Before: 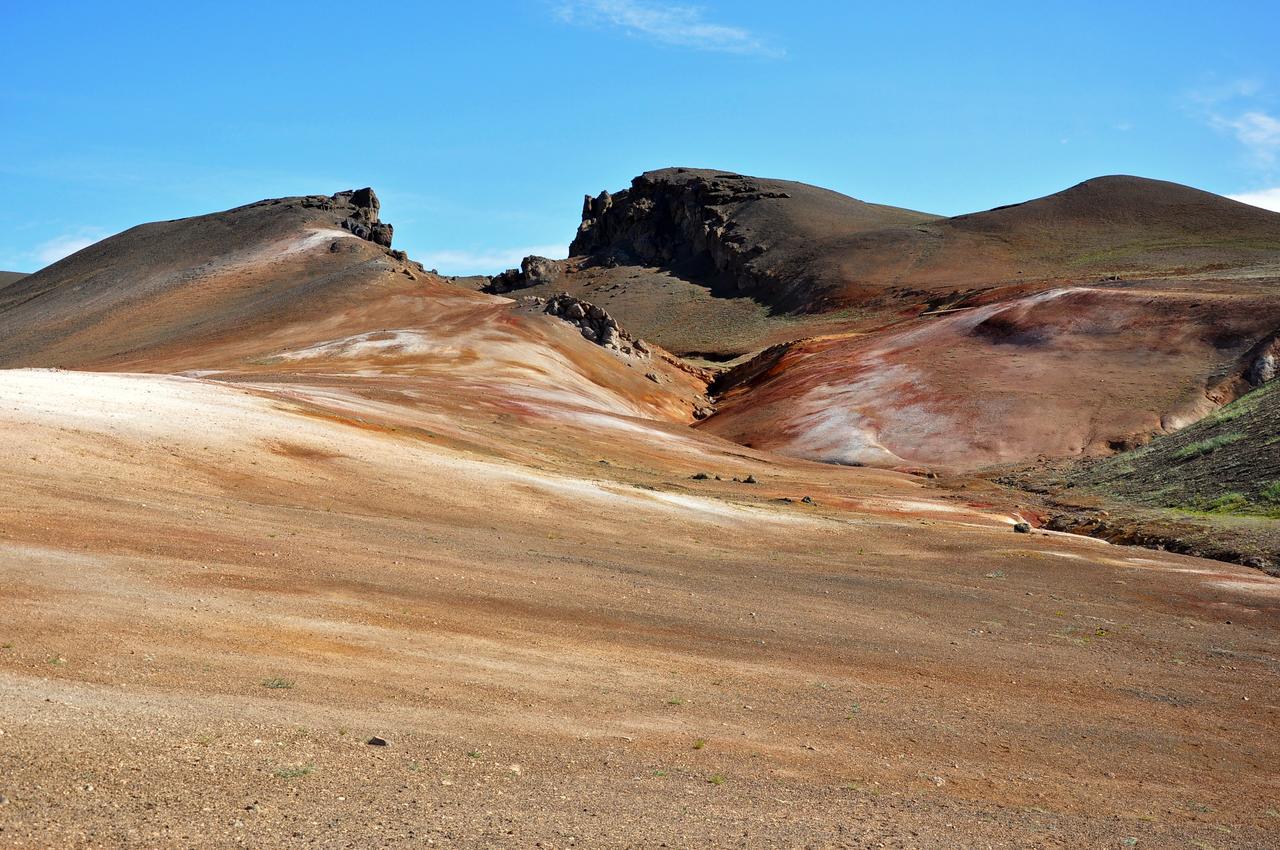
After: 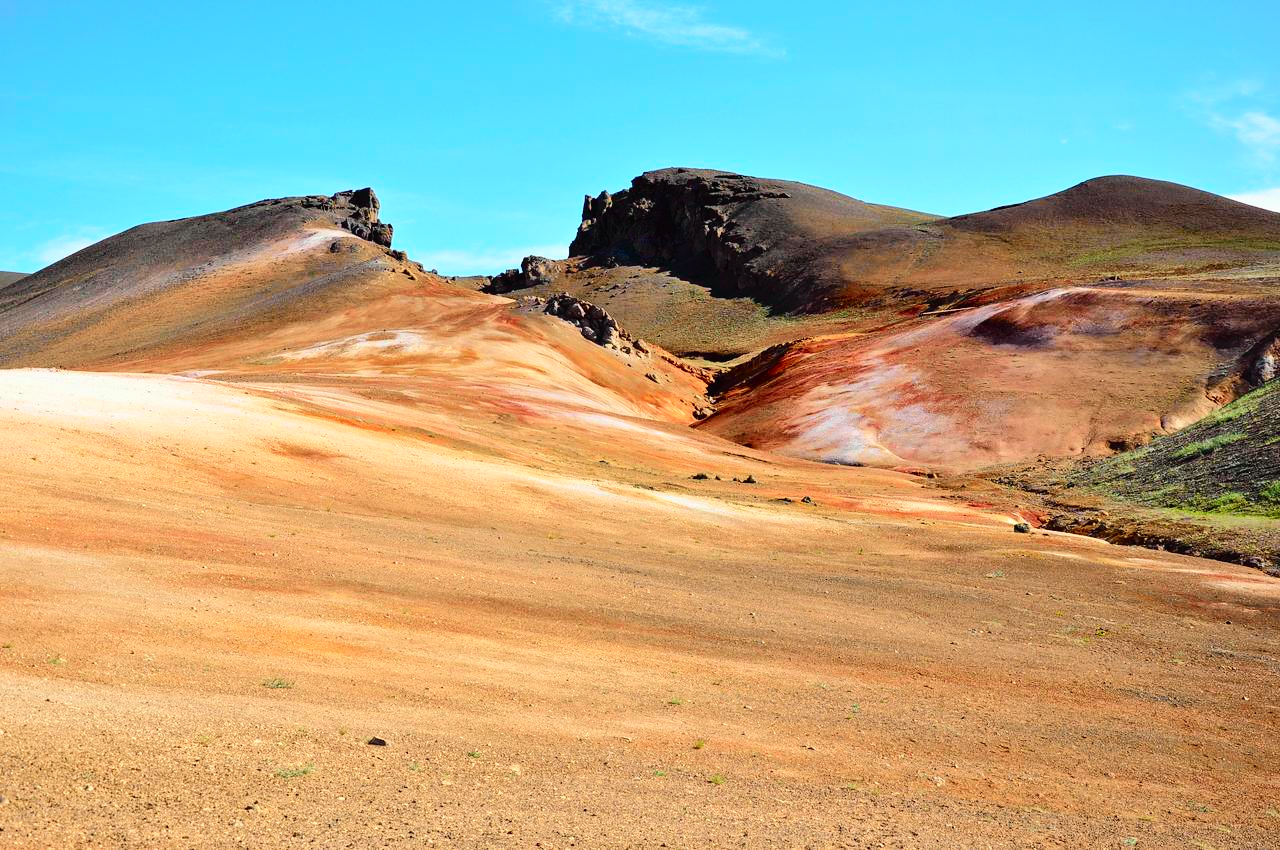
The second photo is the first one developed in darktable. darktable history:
tone curve: curves: ch0 [(0, 0.014) (0.12, 0.096) (0.386, 0.49) (0.54, 0.684) (0.751, 0.855) (0.89, 0.943) (0.998, 0.989)]; ch1 [(0, 0) (0.133, 0.099) (0.437, 0.41) (0.5, 0.5) (0.517, 0.536) (0.548, 0.575) (0.582, 0.631) (0.627, 0.688) (0.836, 0.868) (1, 1)]; ch2 [(0, 0) (0.374, 0.341) (0.456, 0.443) (0.478, 0.49) (0.501, 0.5) (0.528, 0.538) (0.55, 0.6) (0.572, 0.63) (0.702, 0.765) (1, 1)], color space Lab, independent channels, preserve colors none
